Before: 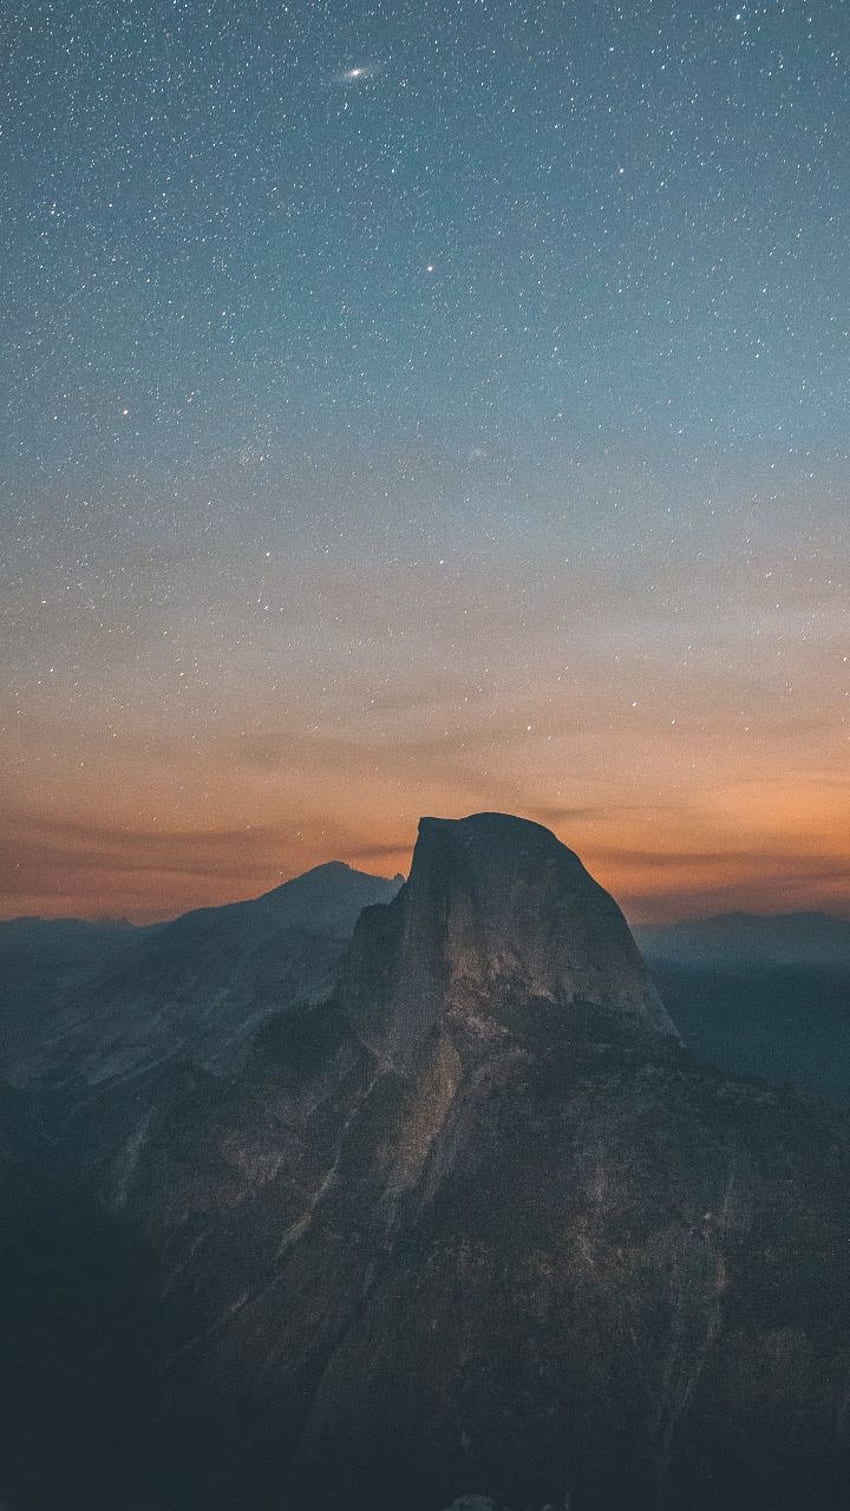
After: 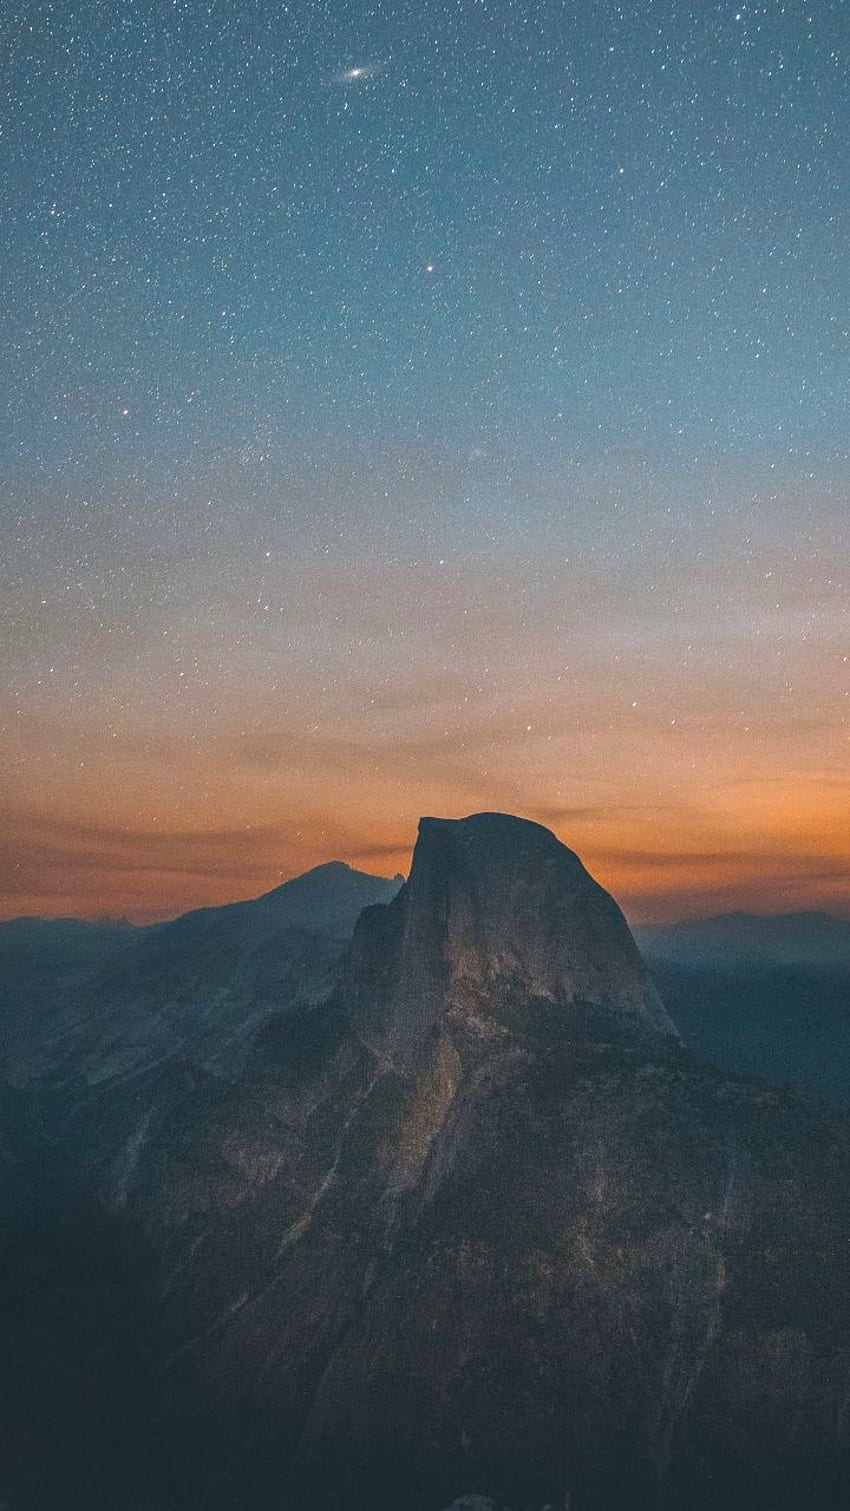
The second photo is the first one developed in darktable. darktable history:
color balance rgb: highlights gain › chroma 0.217%, highlights gain › hue 332.24°, perceptual saturation grading › global saturation 19.474%
